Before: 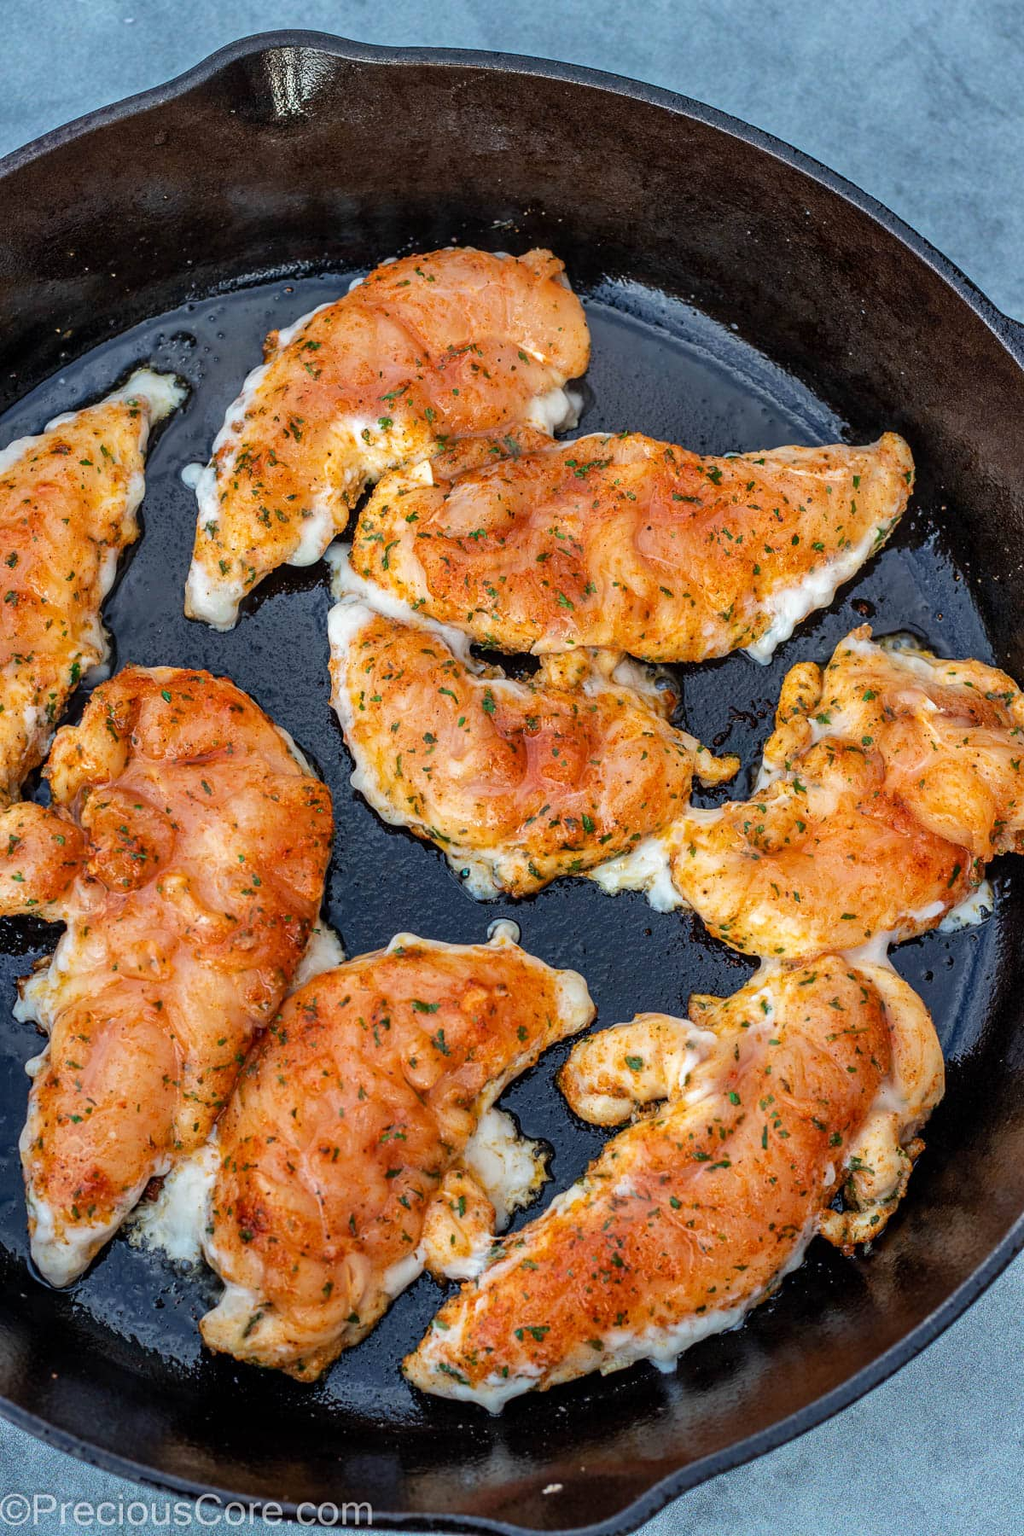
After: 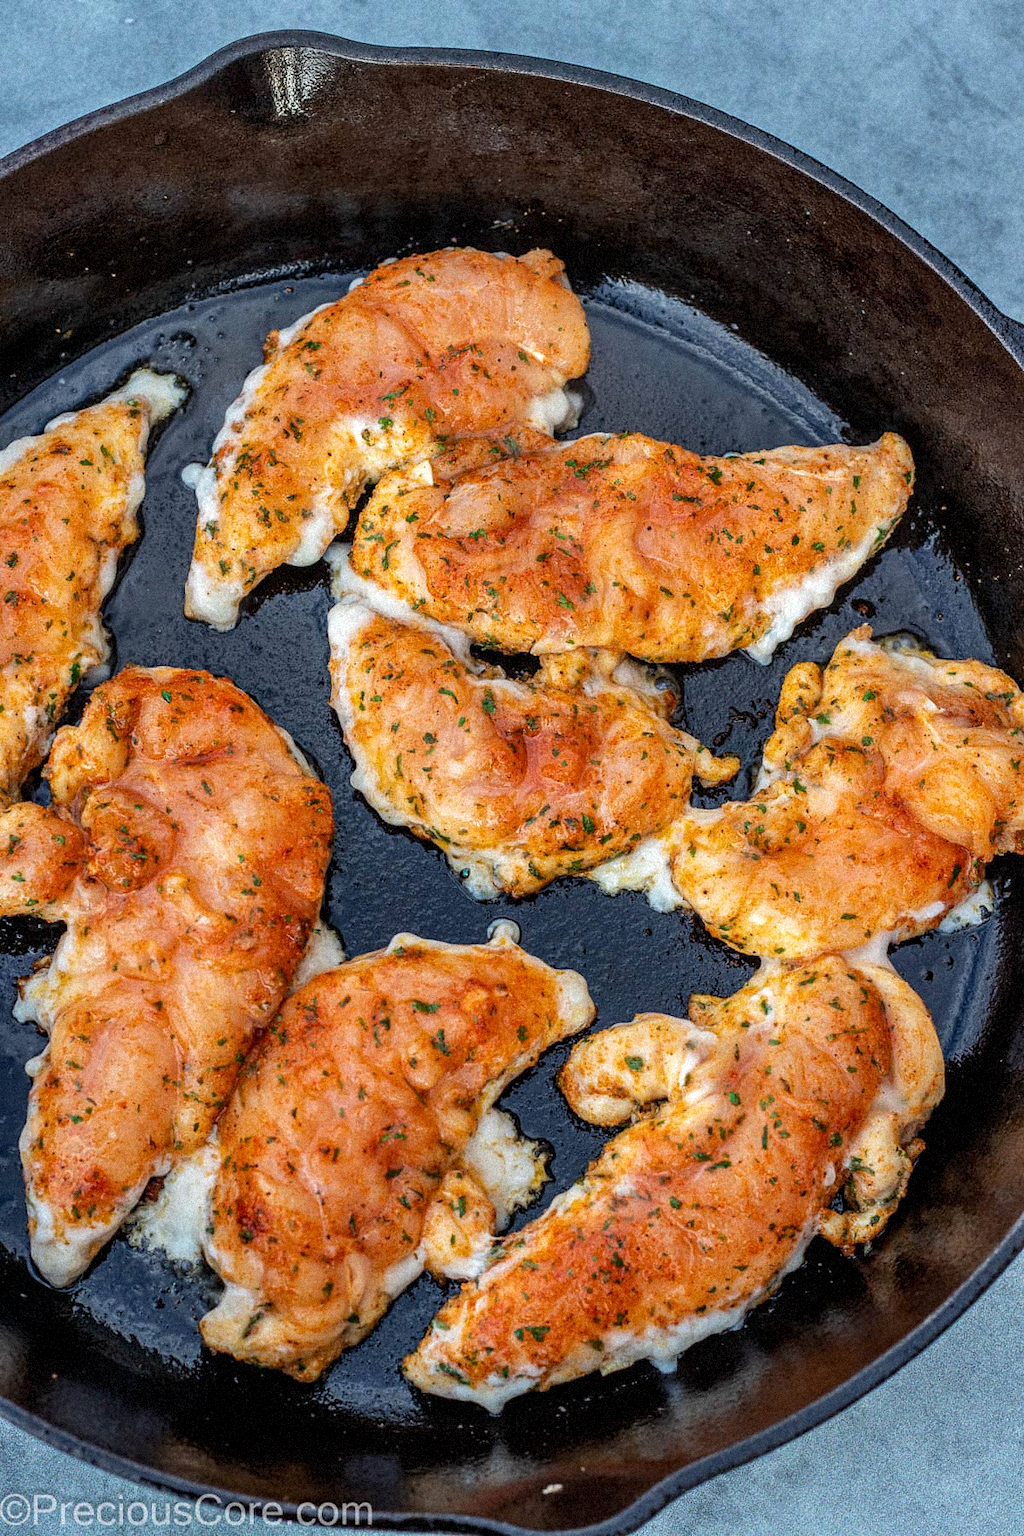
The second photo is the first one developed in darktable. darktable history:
grain: coarseness 9.38 ISO, strength 34.99%, mid-tones bias 0%
local contrast: highlights 100%, shadows 100%, detail 120%, midtone range 0.2
